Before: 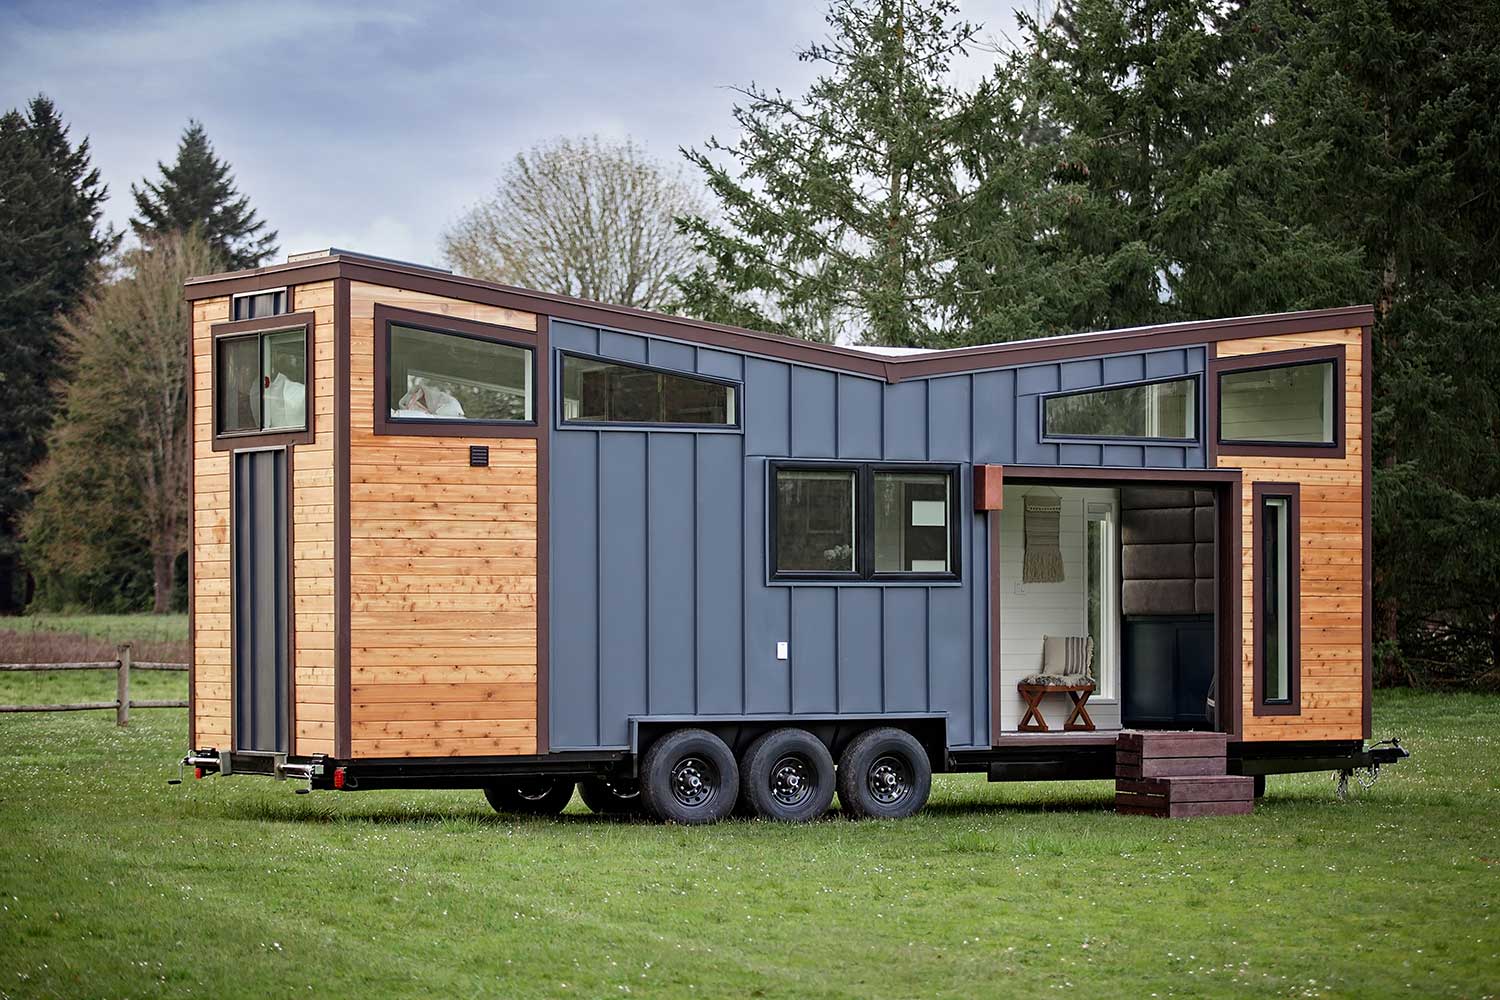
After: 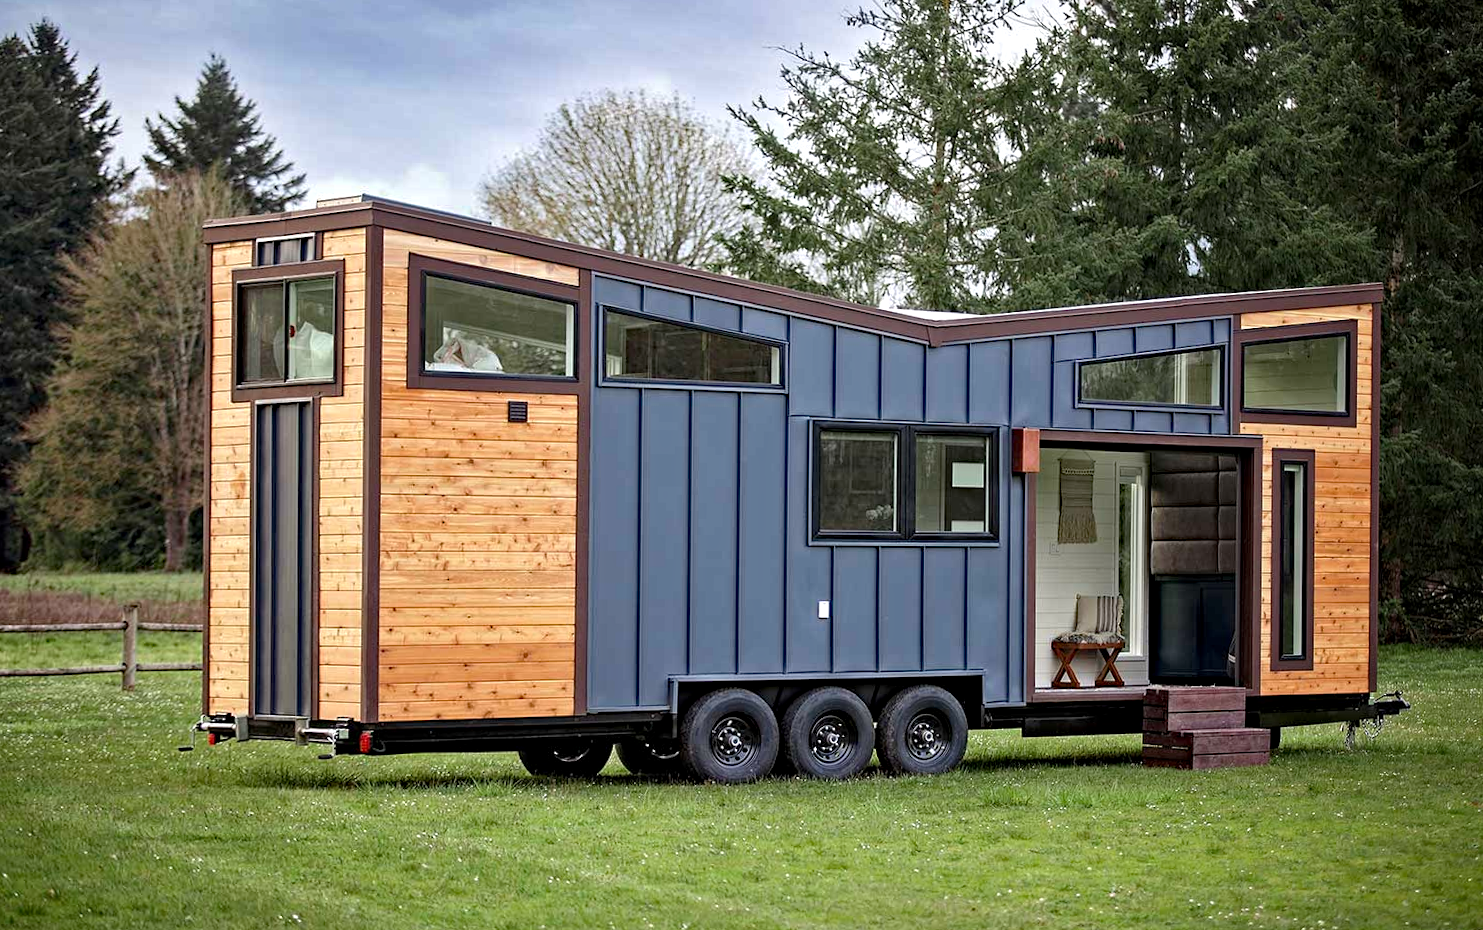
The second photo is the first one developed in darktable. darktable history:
haze removal: strength 0.29, distance 0.25, compatibility mode true, adaptive false
rotate and perspective: rotation 0.679°, lens shift (horizontal) 0.136, crop left 0.009, crop right 0.991, crop top 0.078, crop bottom 0.95
local contrast: highlights 100%, shadows 100%, detail 120%, midtone range 0.2
exposure: exposure 0.236 EV, compensate highlight preservation false
